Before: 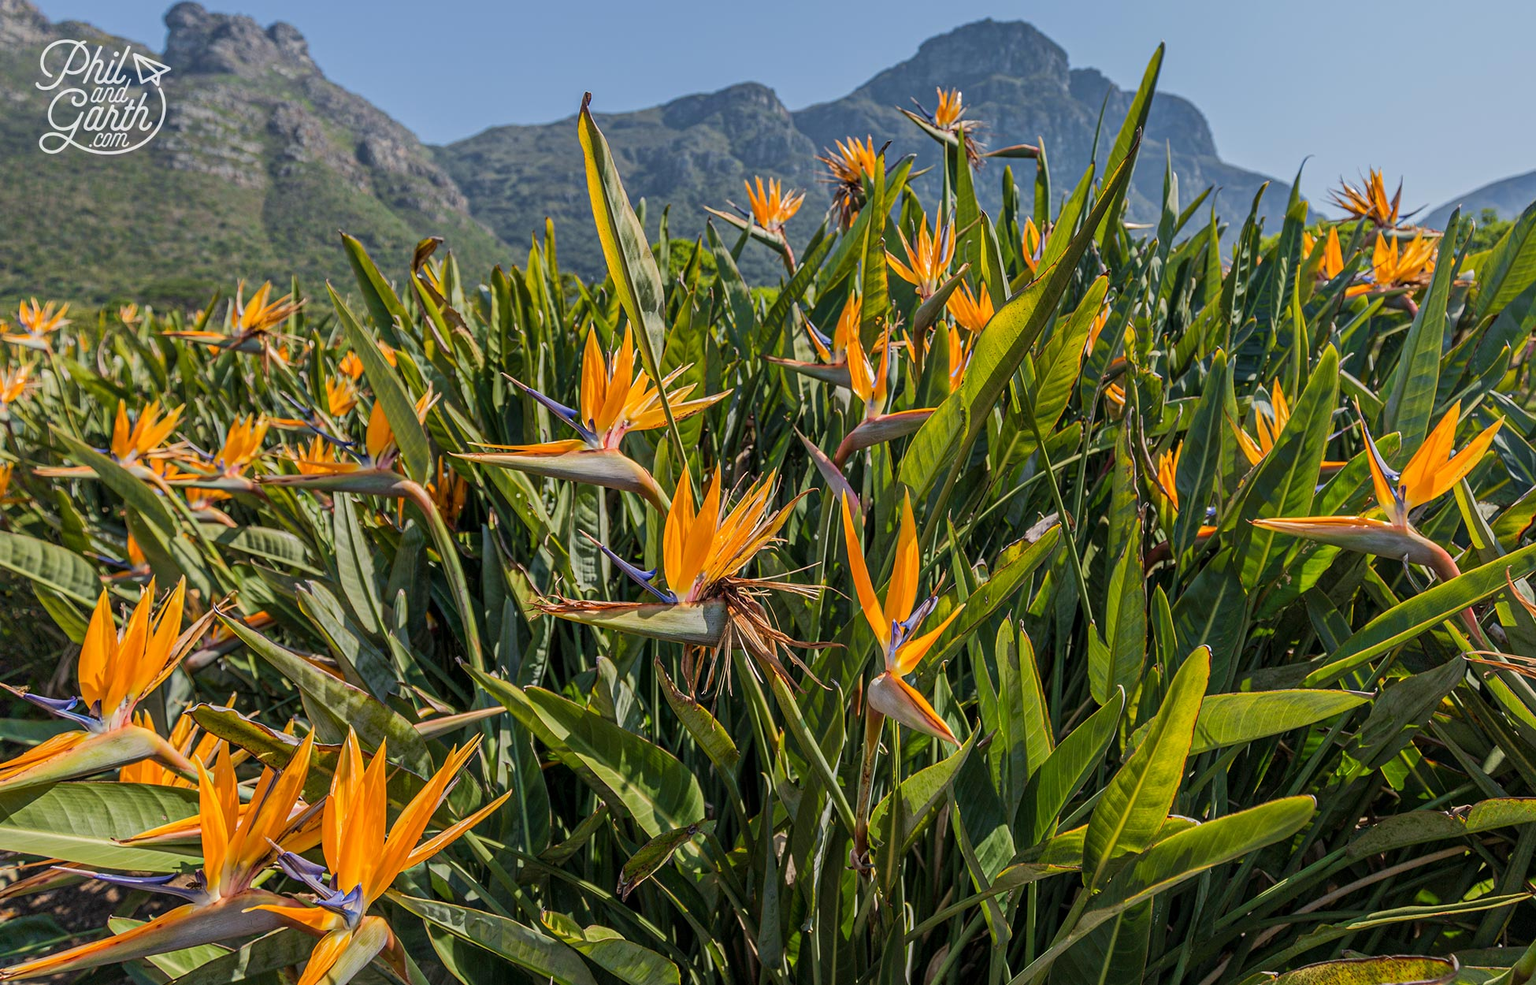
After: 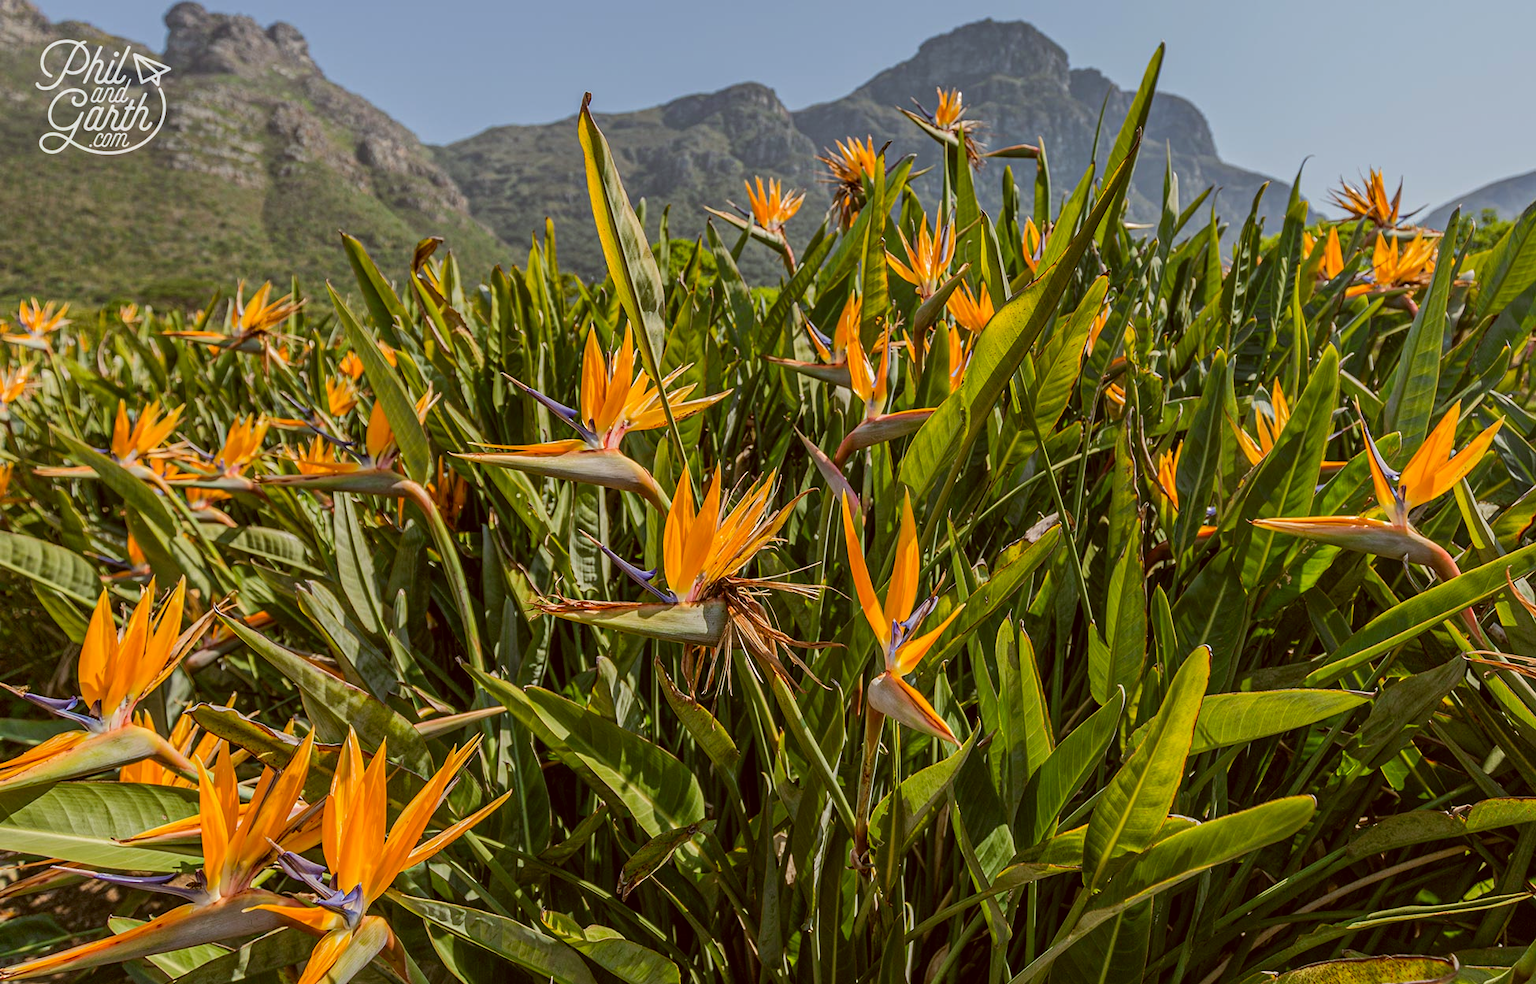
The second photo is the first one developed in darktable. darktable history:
color correction: highlights a* -0.53, highlights b* 0.155, shadows a* 5.07, shadows b* 20.42
